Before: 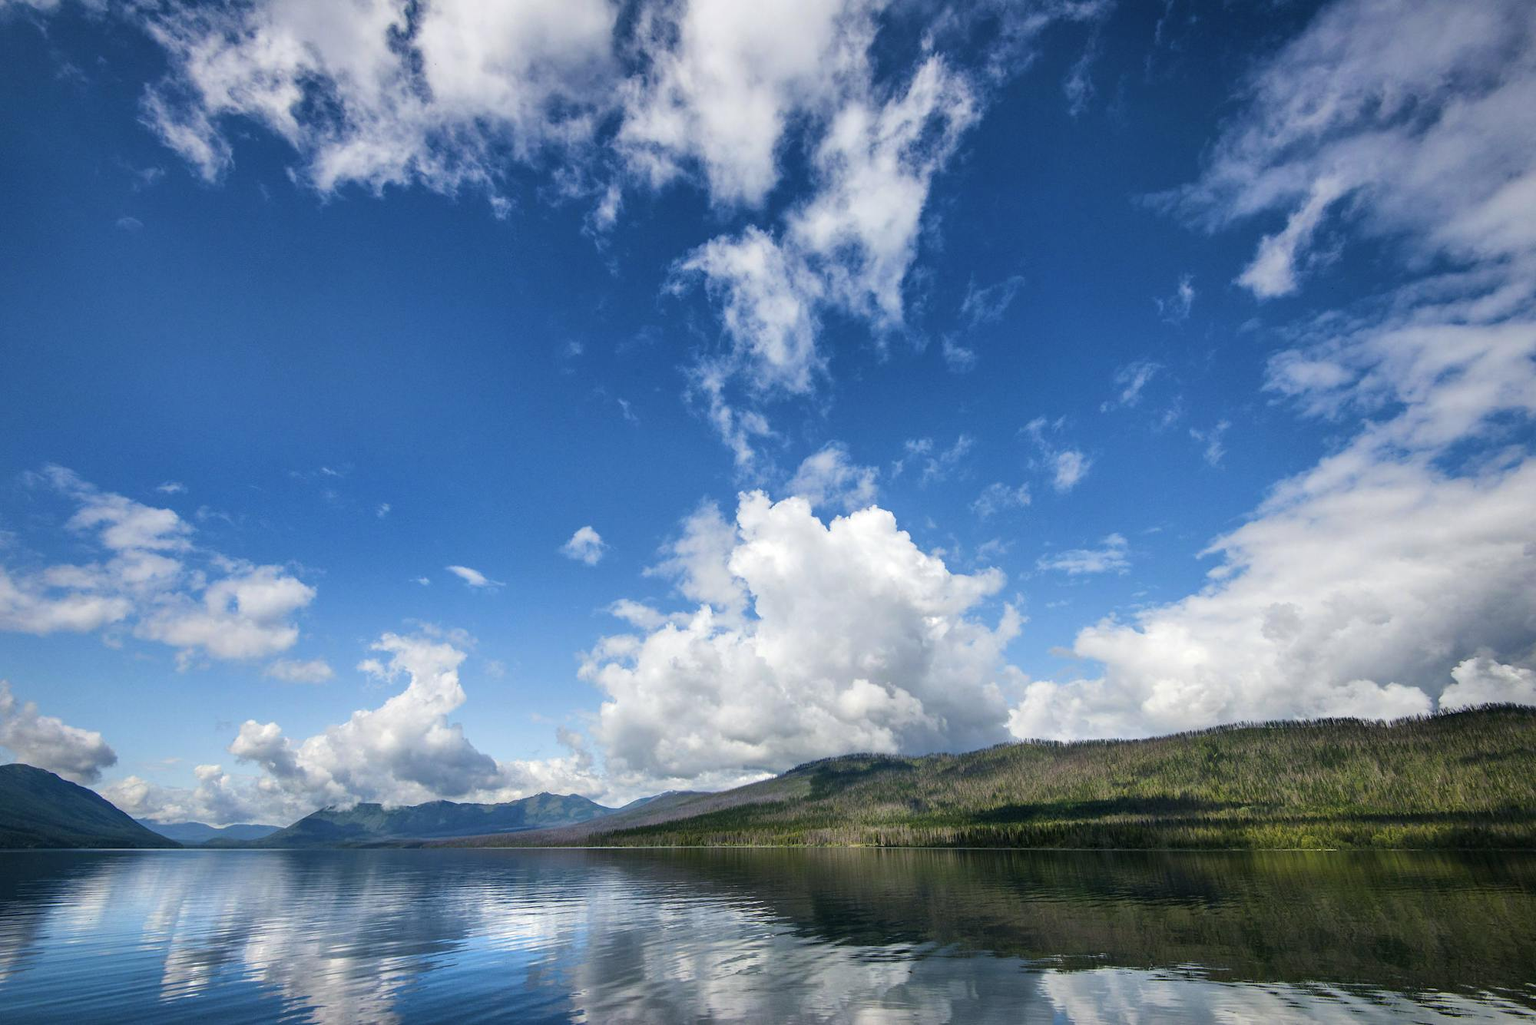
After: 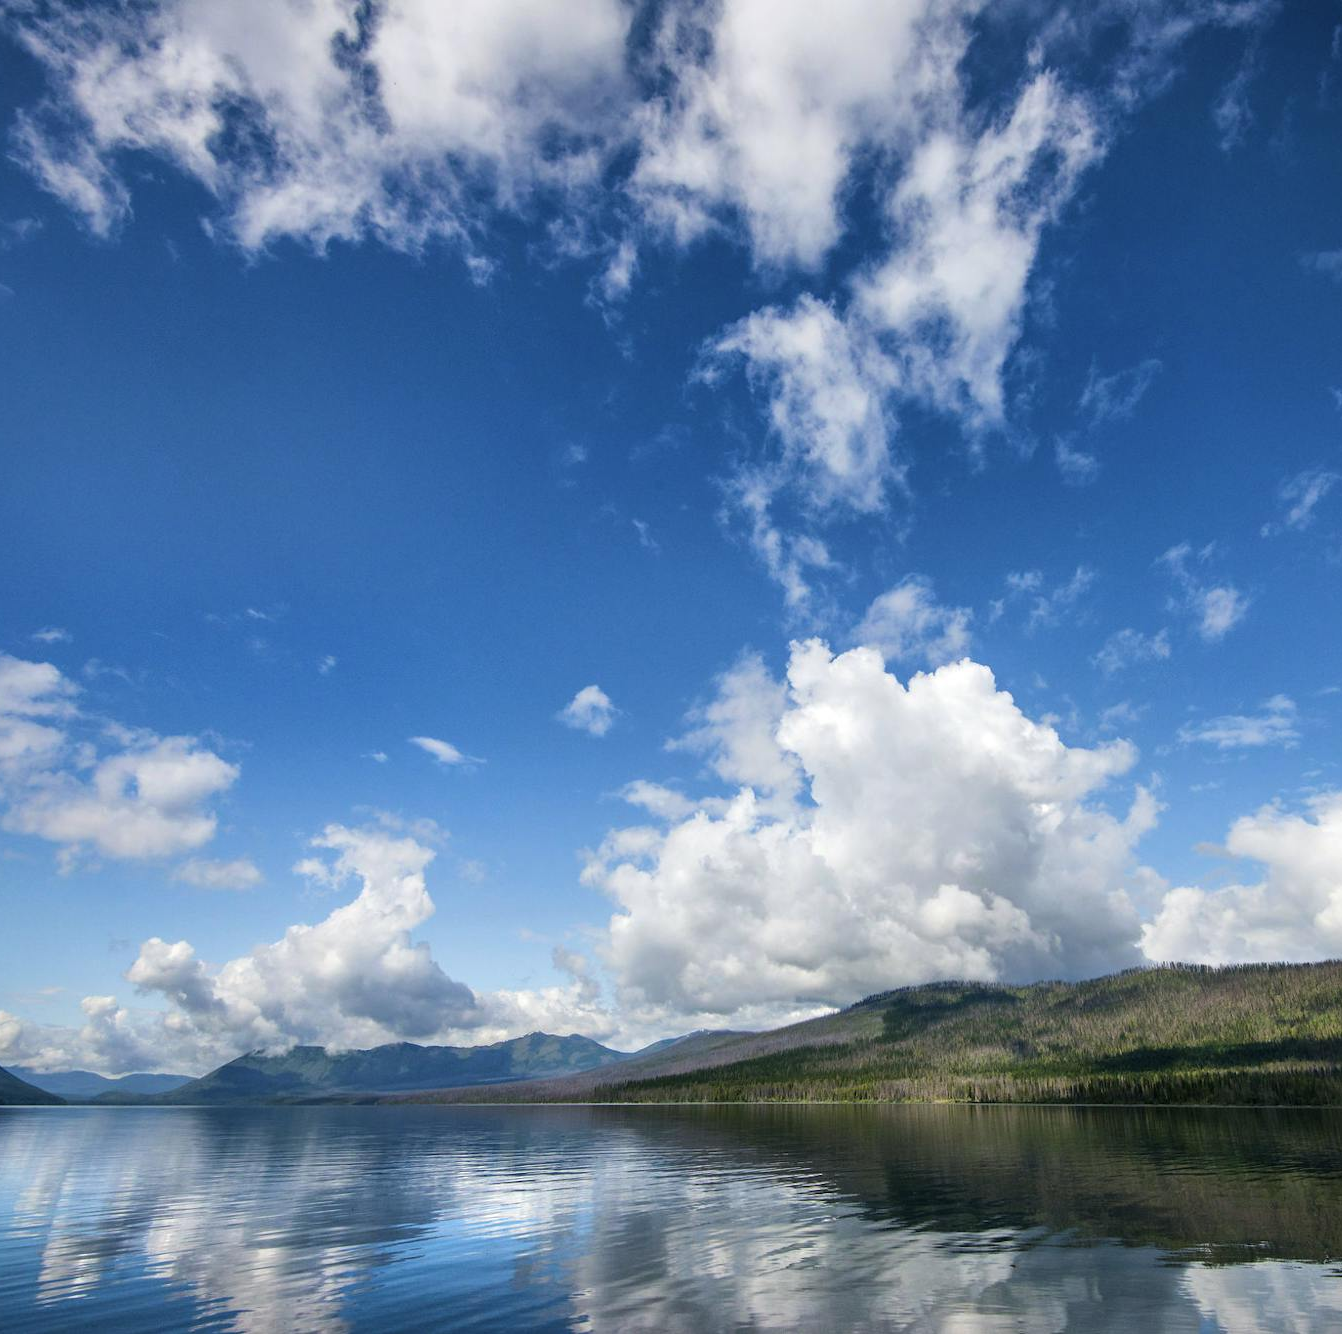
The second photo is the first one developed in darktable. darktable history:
crop and rotate: left 8.618%, right 24.274%
